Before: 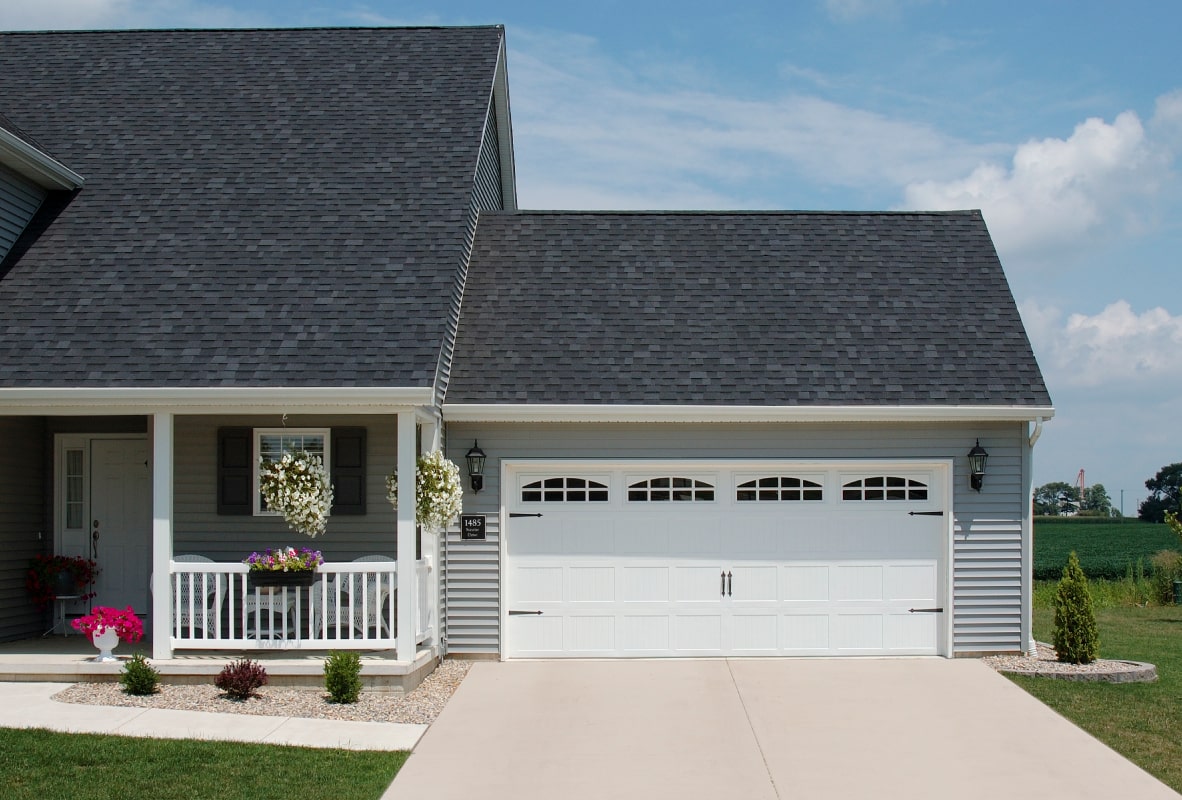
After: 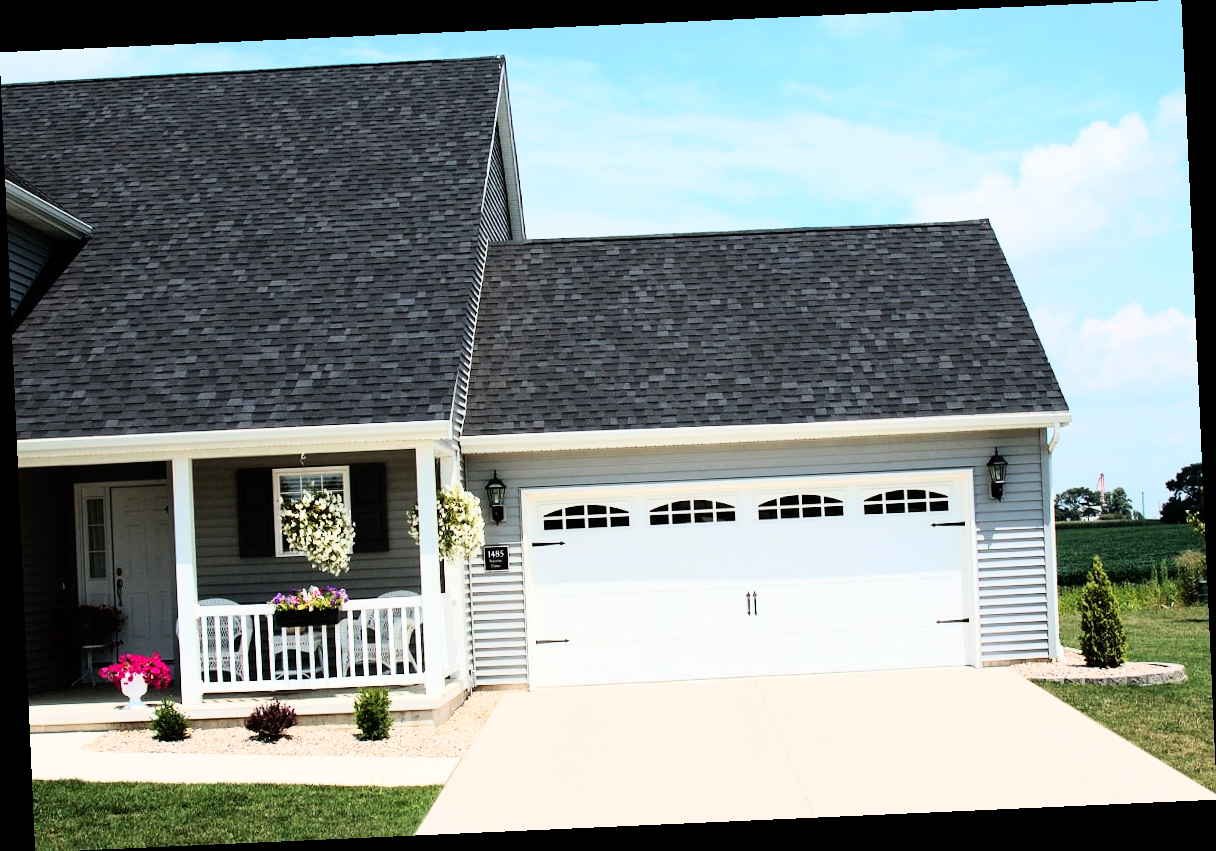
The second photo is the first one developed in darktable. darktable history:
rgb curve: curves: ch0 [(0, 0) (0.21, 0.15) (0.24, 0.21) (0.5, 0.75) (0.75, 0.96) (0.89, 0.99) (1, 1)]; ch1 [(0, 0.02) (0.21, 0.13) (0.25, 0.2) (0.5, 0.67) (0.75, 0.9) (0.89, 0.97) (1, 1)]; ch2 [(0, 0.02) (0.21, 0.13) (0.25, 0.2) (0.5, 0.67) (0.75, 0.9) (0.89, 0.97) (1, 1)], compensate middle gray true
rotate and perspective: rotation -2.56°, automatic cropping off
